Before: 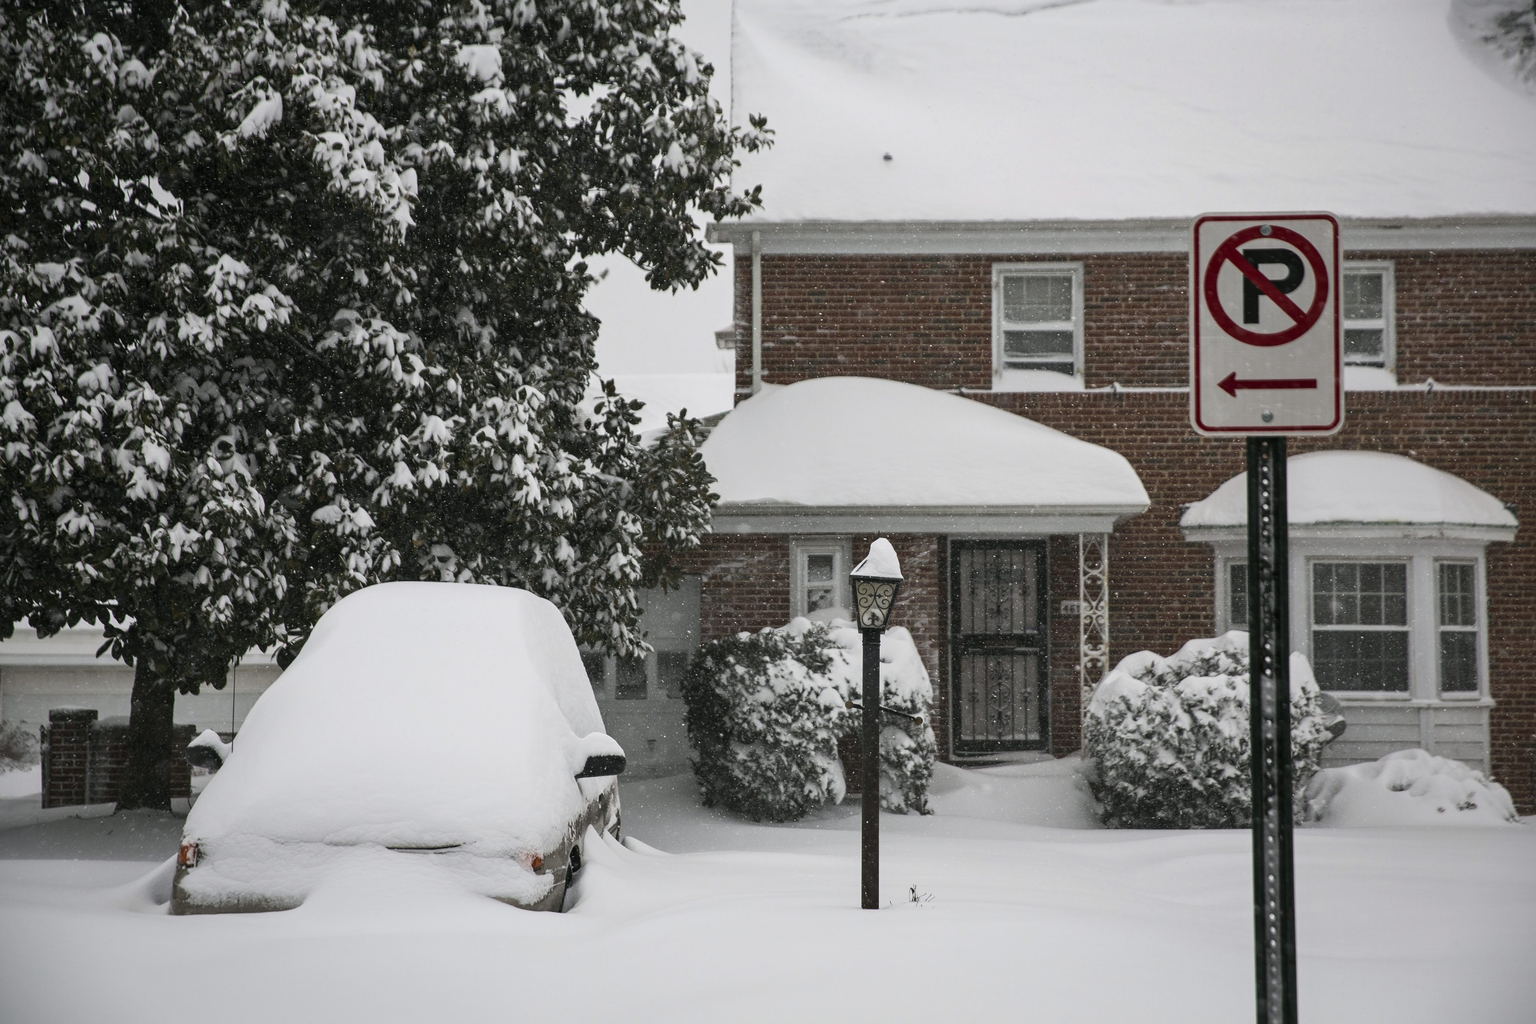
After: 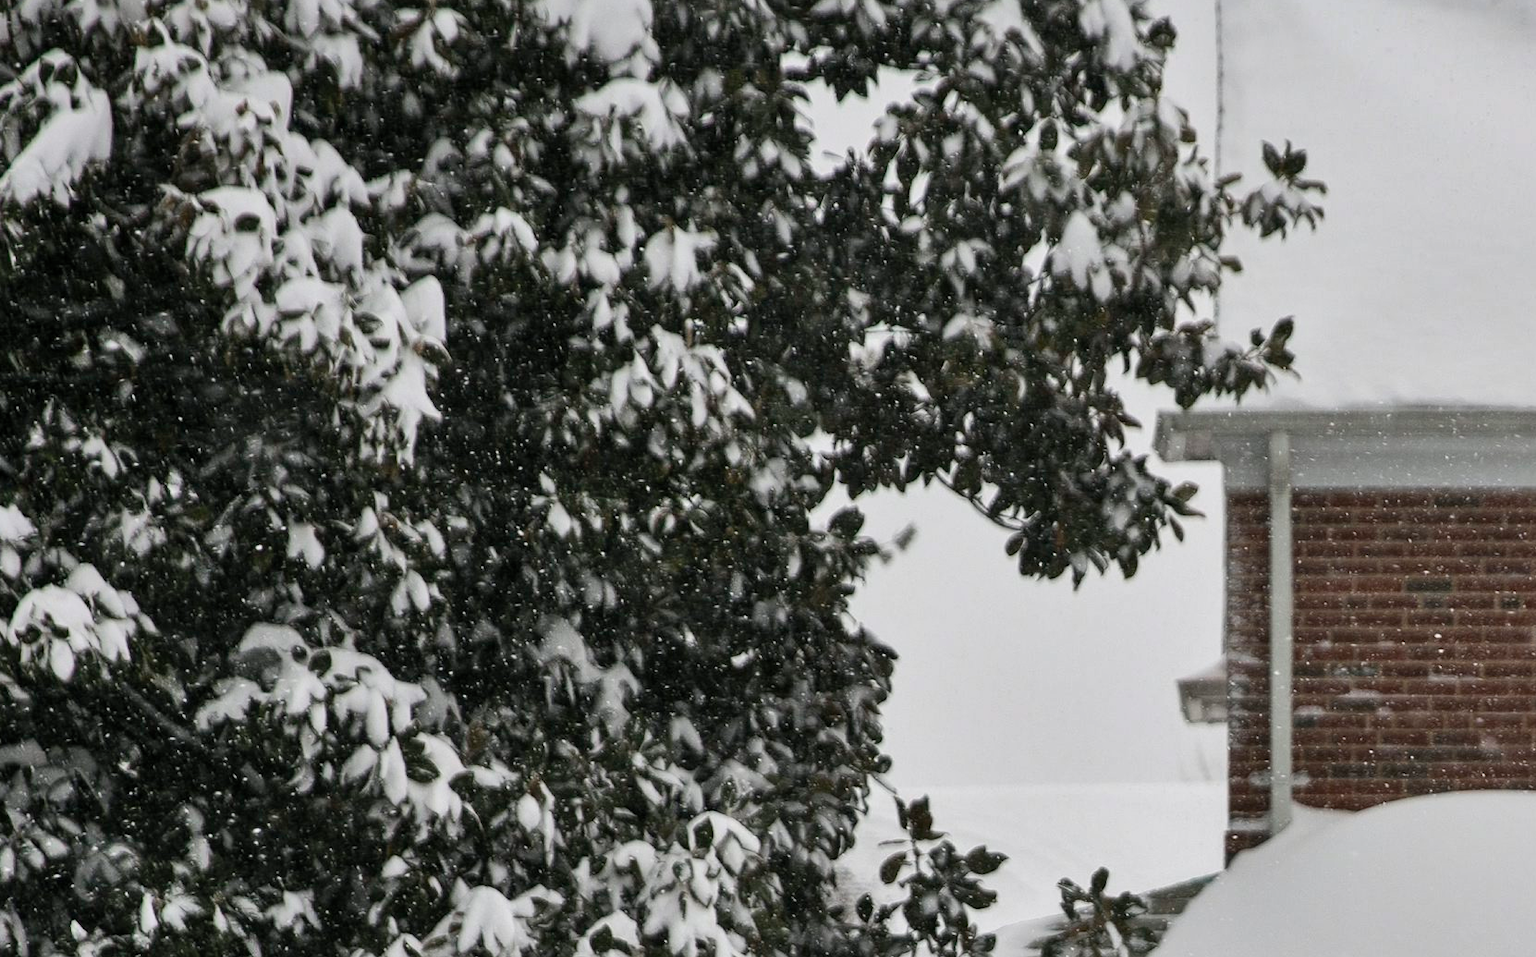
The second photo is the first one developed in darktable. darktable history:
crop: left 15.452%, top 5.459%, right 43.956%, bottom 56.62%
shadows and highlights: soften with gaussian
